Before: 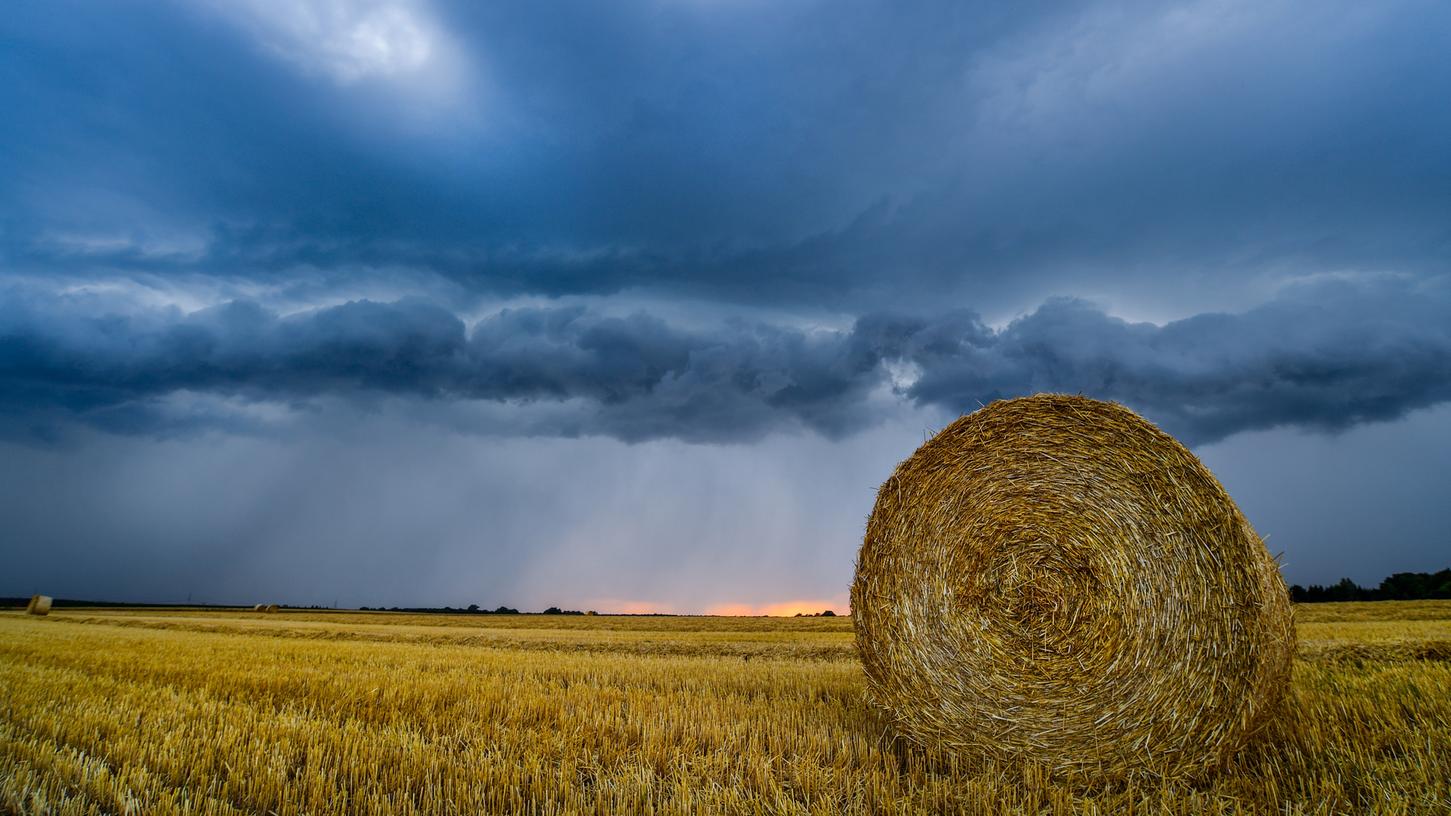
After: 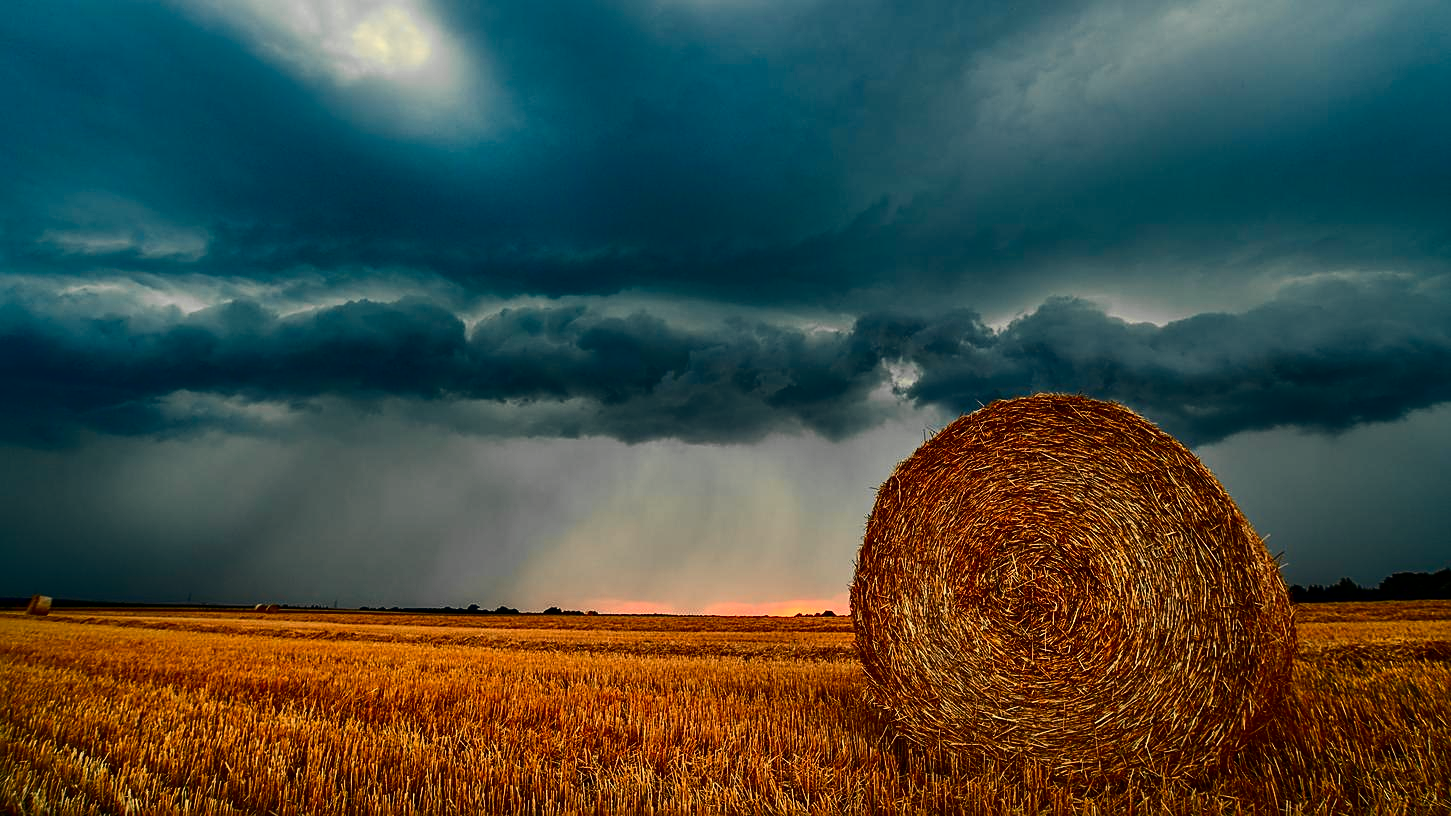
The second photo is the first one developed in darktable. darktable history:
sharpen: on, module defaults
color zones: curves: ch1 [(0.29, 0.492) (0.373, 0.185) (0.509, 0.481)]; ch2 [(0.25, 0.462) (0.749, 0.457)], mix 40.67%
contrast brightness saturation: contrast 0.22, brightness -0.19, saturation 0.24
white balance: red 1.08, blue 0.791
